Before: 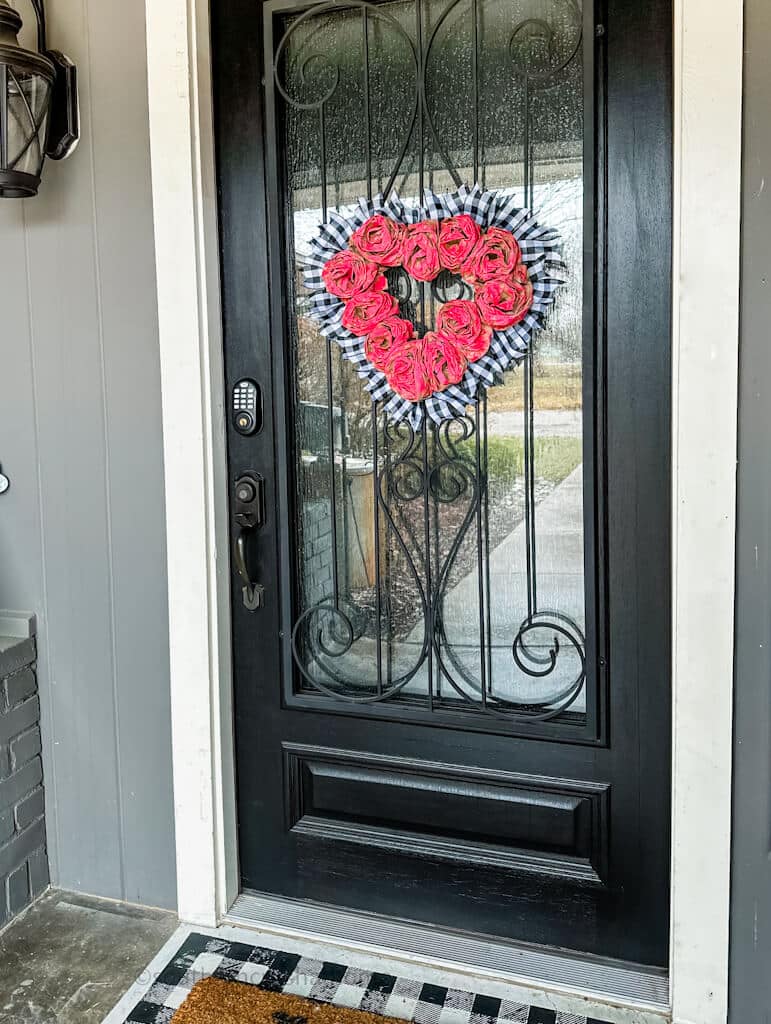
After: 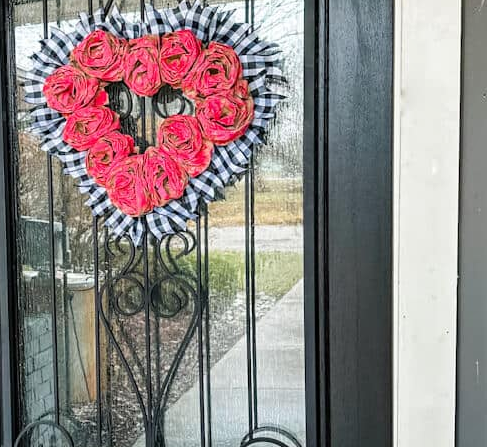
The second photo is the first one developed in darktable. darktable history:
shadows and highlights: shadows 58.86, soften with gaussian
crop: left 36.265%, top 18.073%, right 0.55%, bottom 38.215%
